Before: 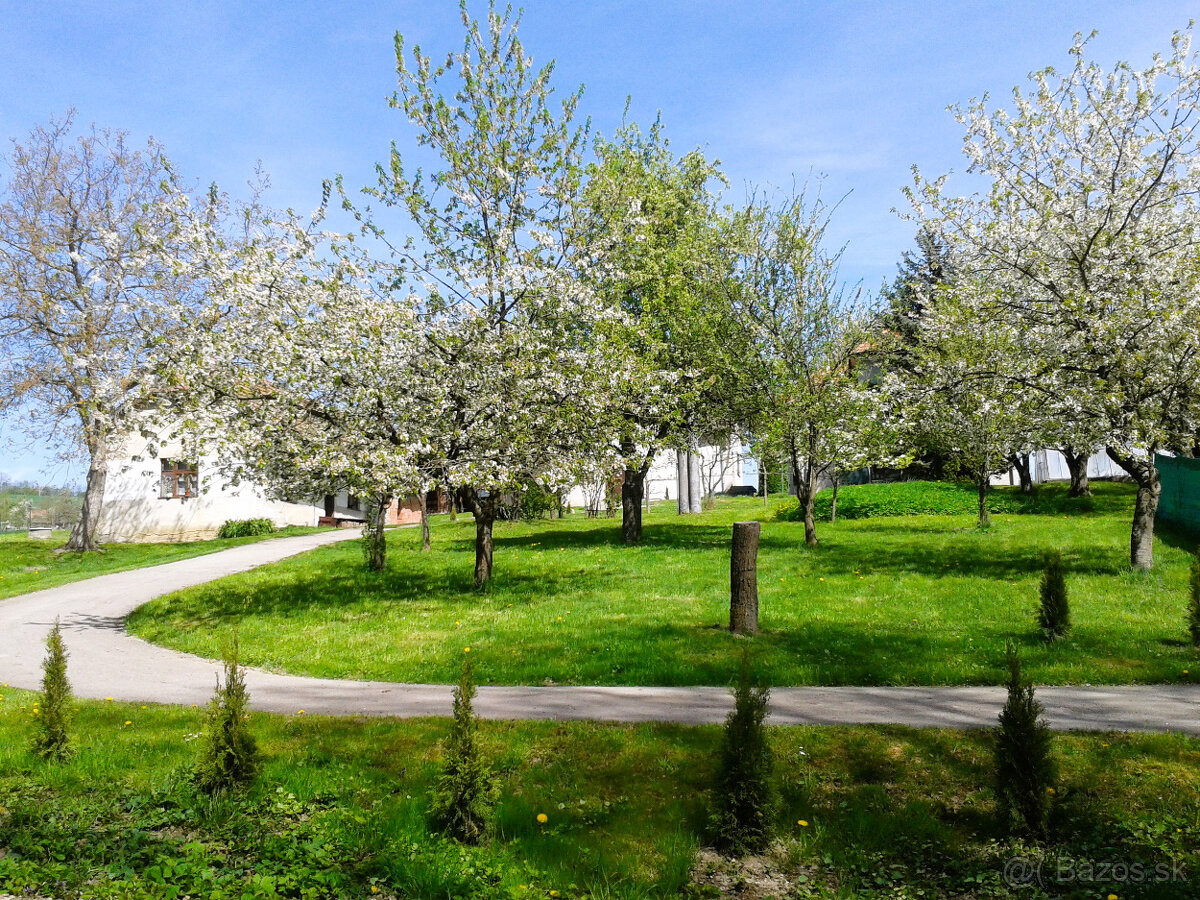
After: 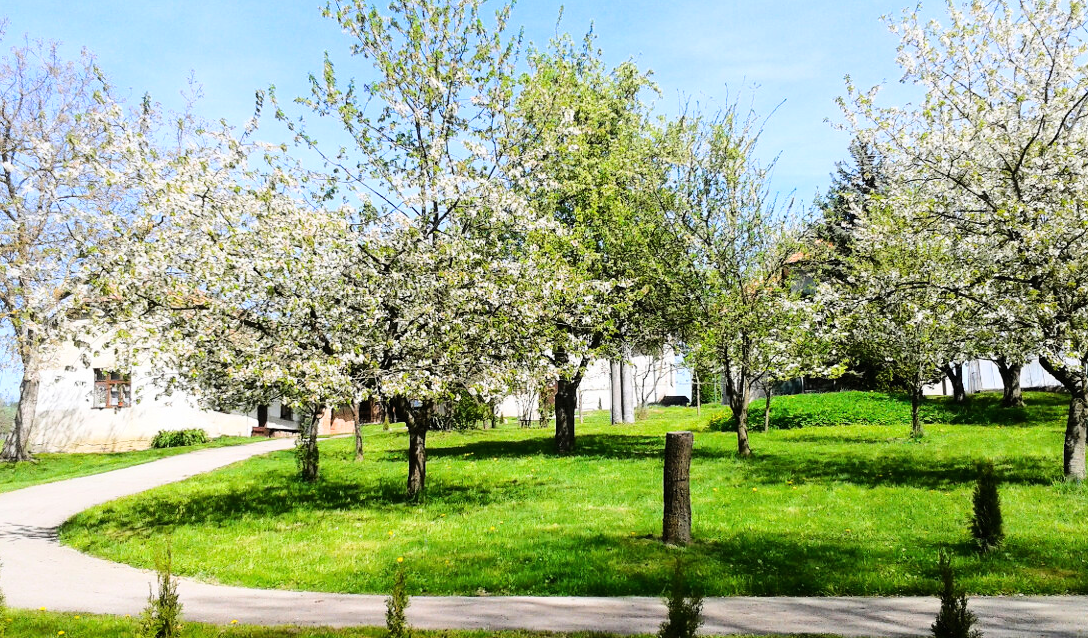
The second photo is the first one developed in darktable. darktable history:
base curve: curves: ch0 [(0, 0) (0.036, 0.025) (0.121, 0.166) (0.206, 0.329) (0.605, 0.79) (1, 1)]
crop: left 5.606%, top 10.045%, right 3.65%, bottom 19.029%
